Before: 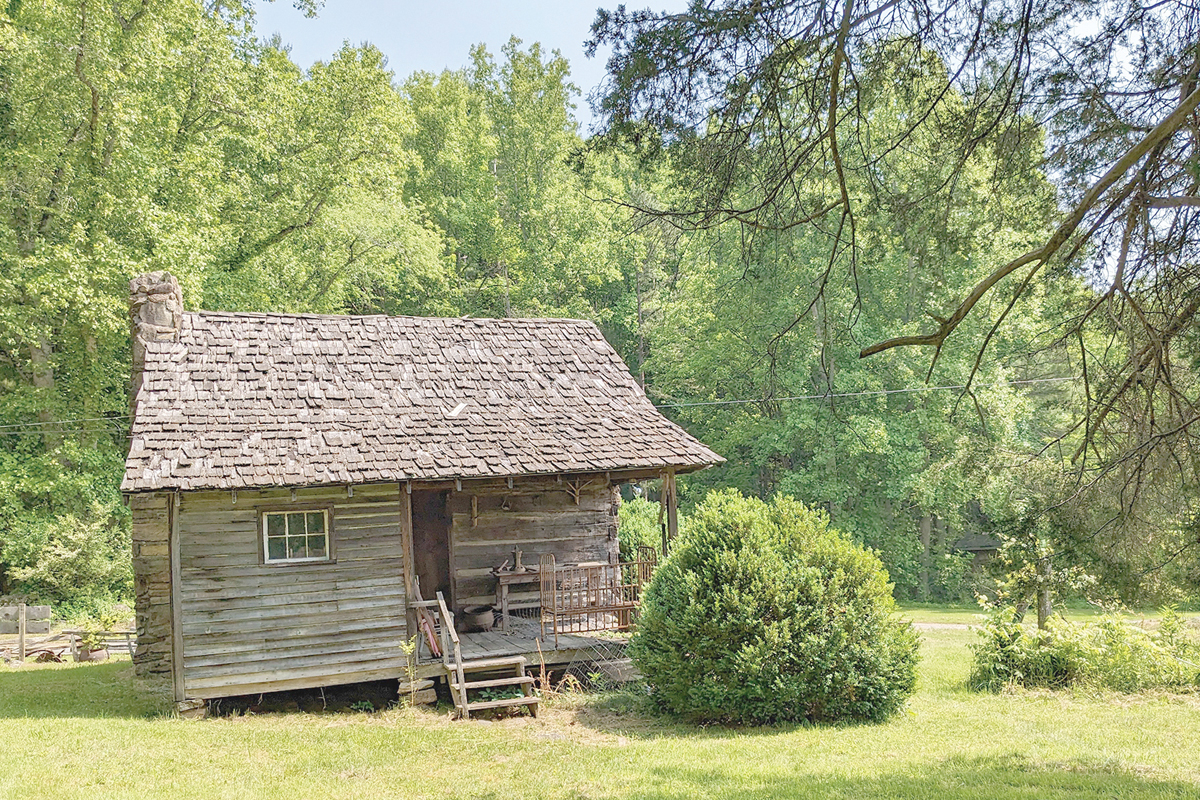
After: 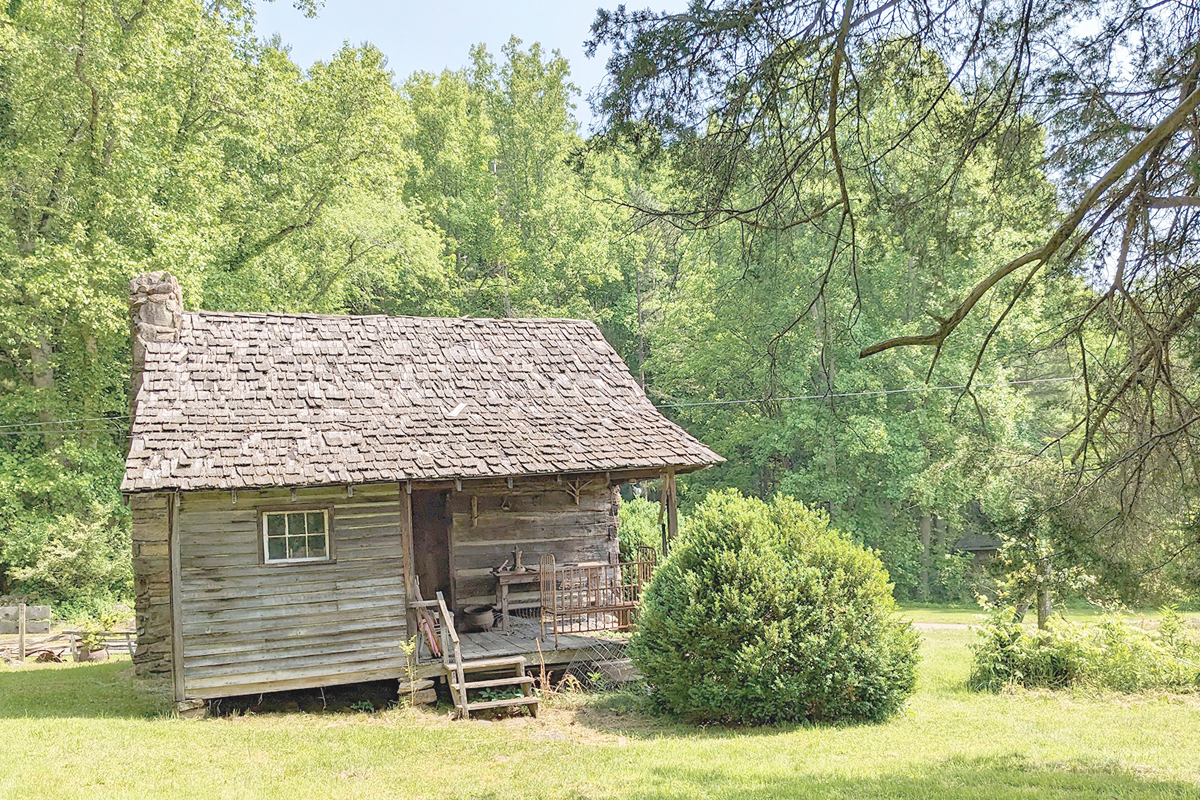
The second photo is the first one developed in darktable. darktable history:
tone curve: curves: ch0 [(0, 0) (0.003, 0.003) (0.011, 0.011) (0.025, 0.026) (0.044, 0.046) (0.069, 0.072) (0.1, 0.103) (0.136, 0.141) (0.177, 0.184) (0.224, 0.233) (0.277, 0.287) (0.335, 0.348) (0.399, 0.414) (0.468, 0.486) (0.543, 0.563) (0.623, 0.647) (0.709, 0.736) (0.801, 0.831) (0.898, 0.92) (1, 1)], color space Lab, independent channels, preserve colors none
